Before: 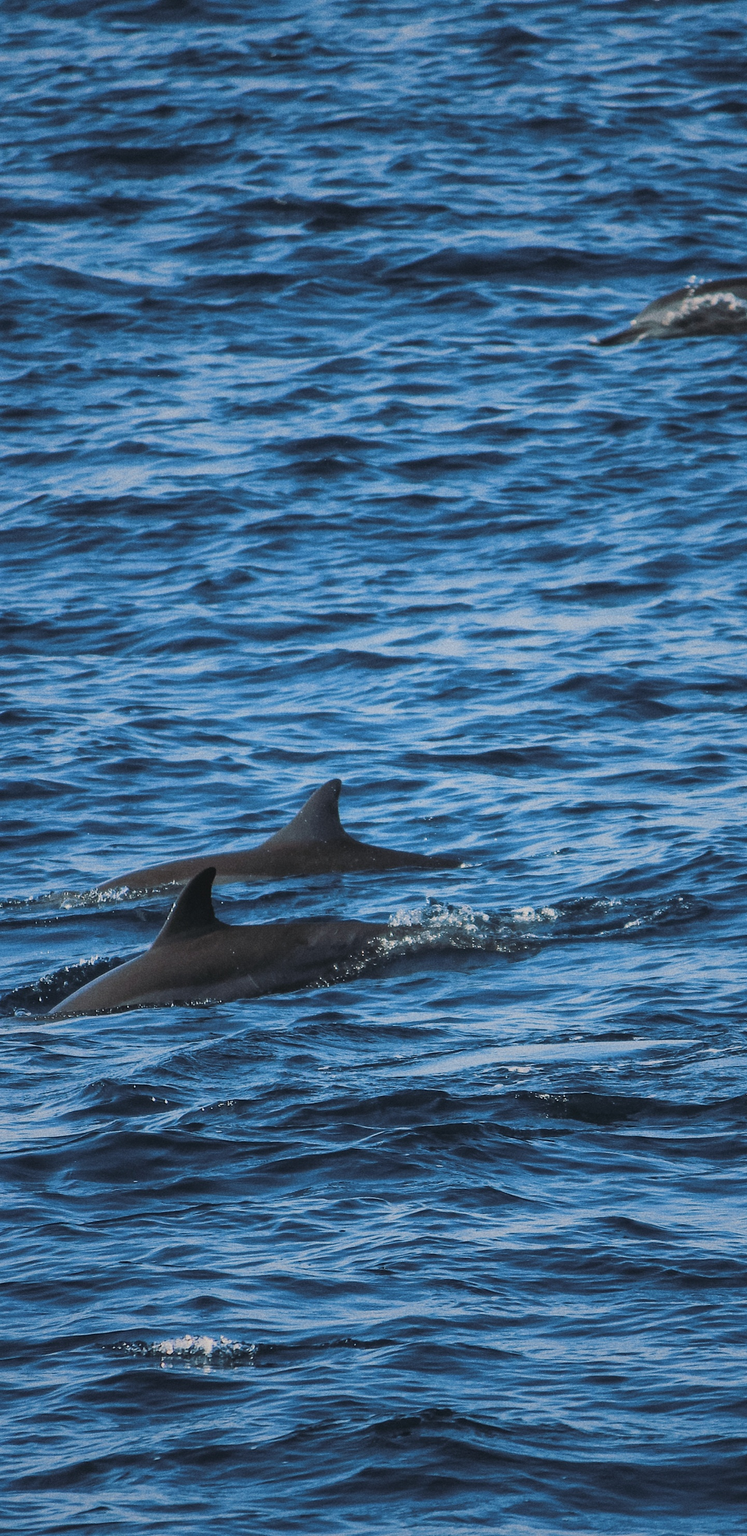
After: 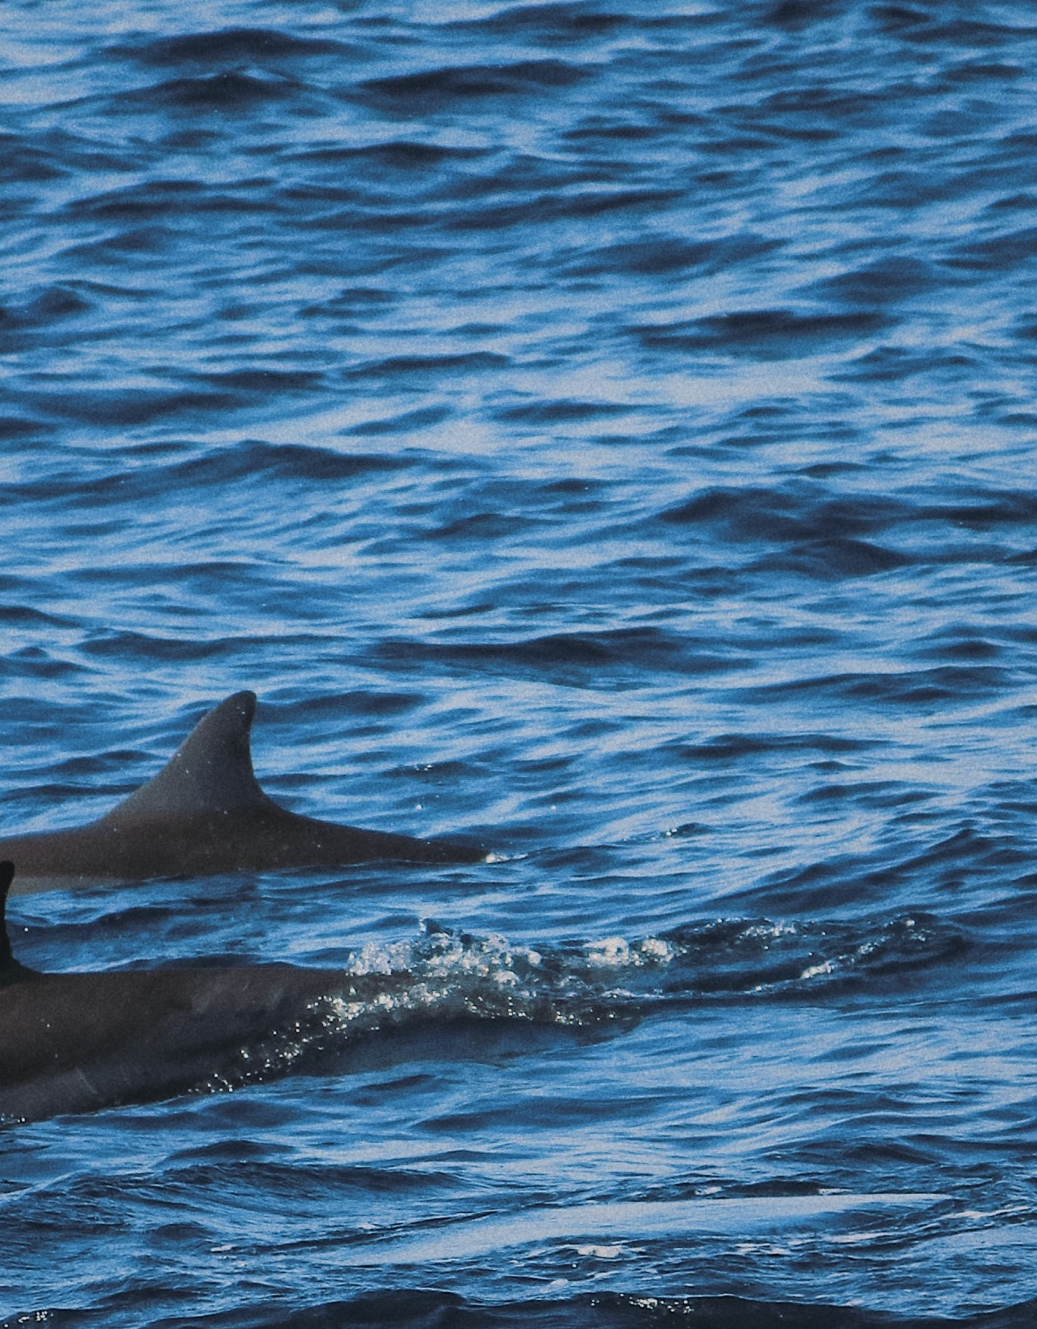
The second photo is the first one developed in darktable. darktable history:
crop and rotate: left 27.968%, top 27.39%, bottom 27.688%
